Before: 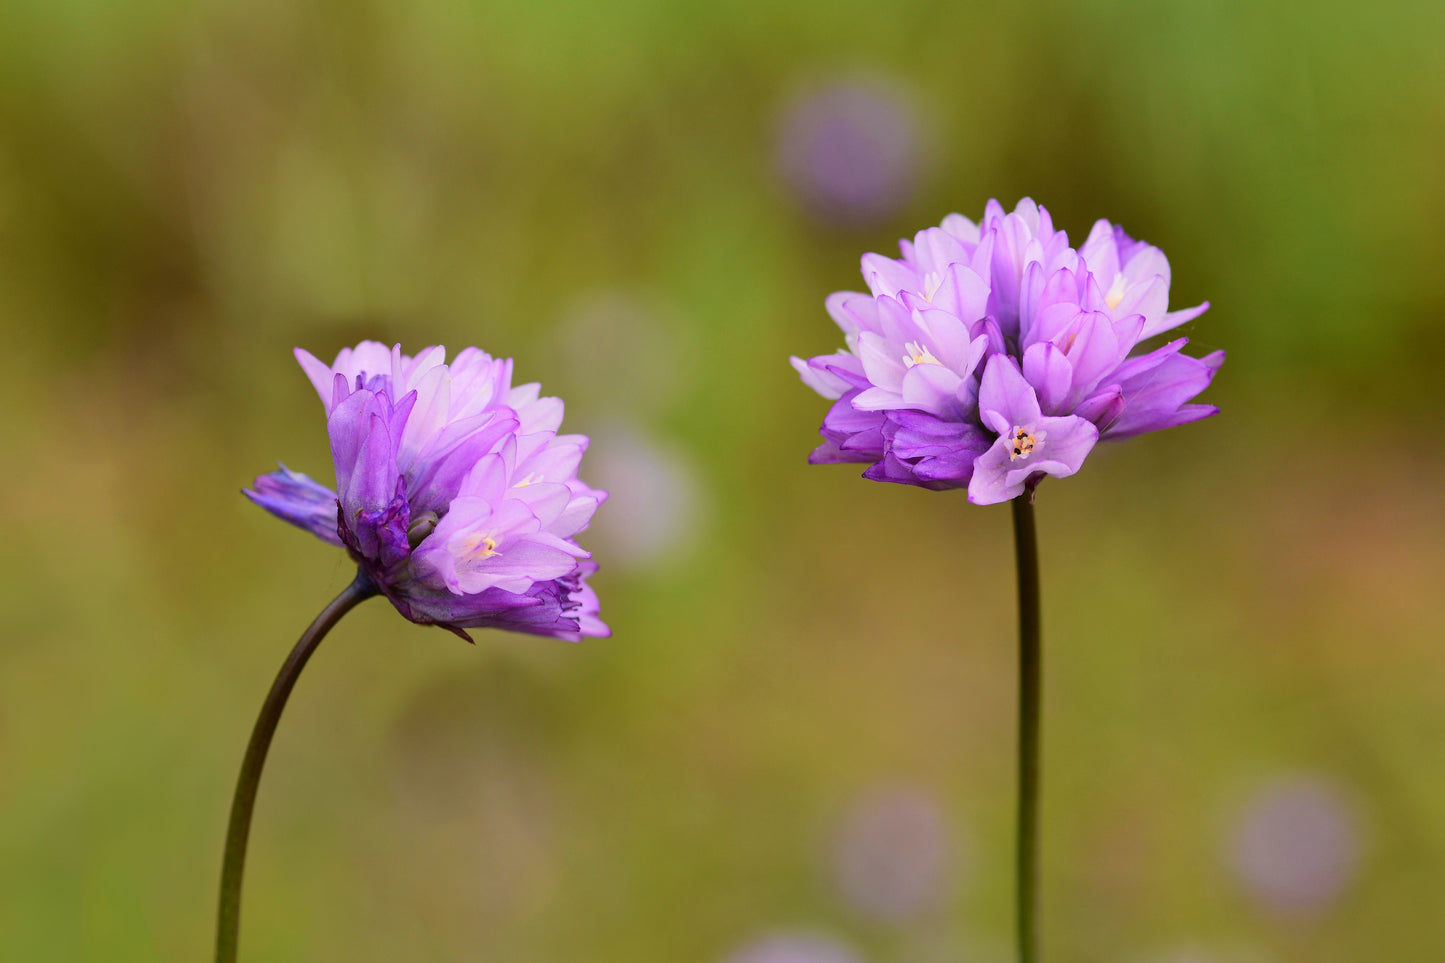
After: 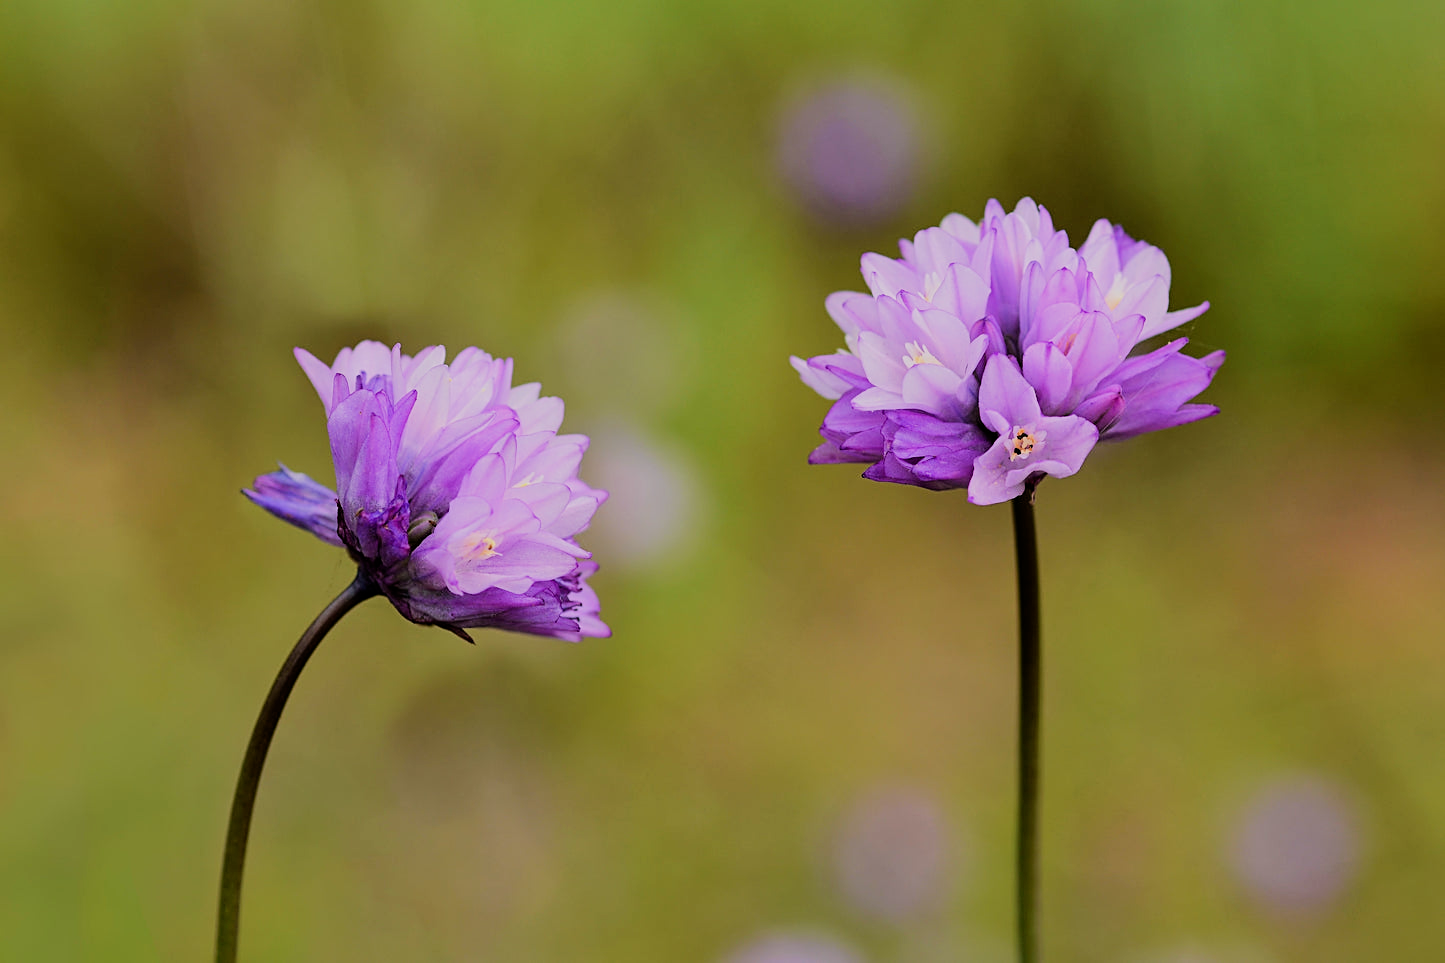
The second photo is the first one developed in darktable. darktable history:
sharpen: on, module defaults
filmic rgb: middle gray luminance 29.25%, black relative exposure -10.34 EV, white relative exposure 5.48 EV, target black luminance 0%, hardness 3.93, latitude 1.23%, contrast 1.125, highlights saturation mix 5.49%, shadows ↔ highlights balance 15.03%
